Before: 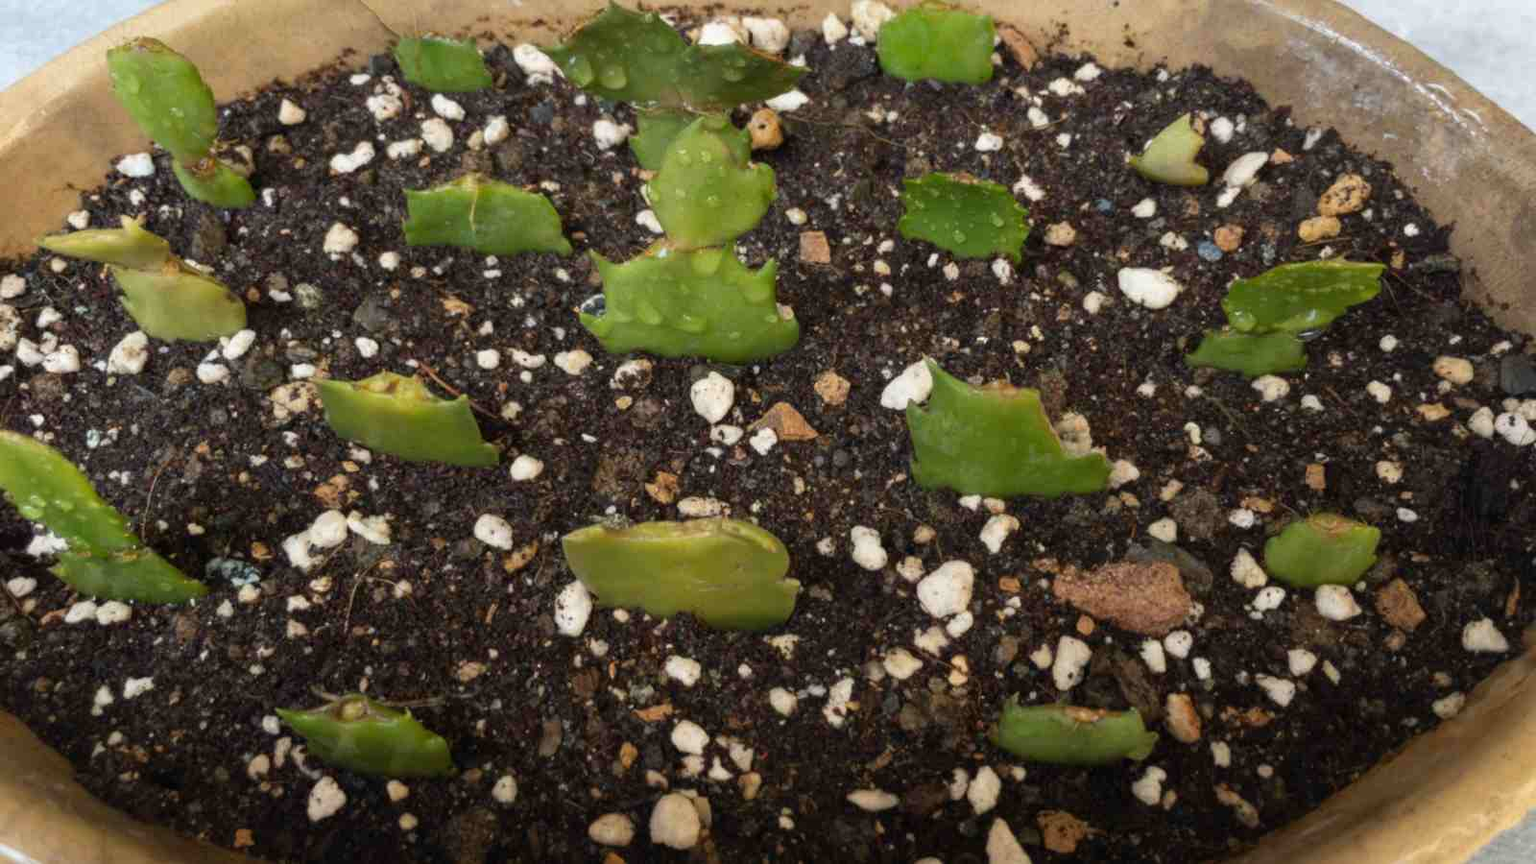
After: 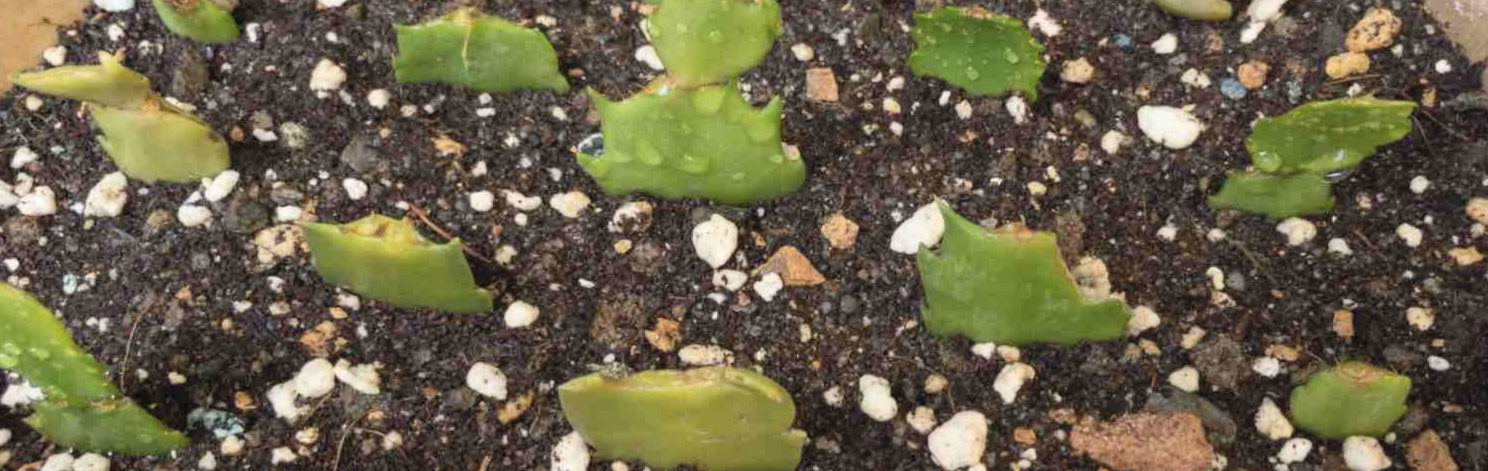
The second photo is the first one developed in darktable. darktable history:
crop: left 1.744%, top 19.225%, right 5.069%, bottom 28.357%
contrast brightness saturation: contrast 0.14, brightness 0.21
